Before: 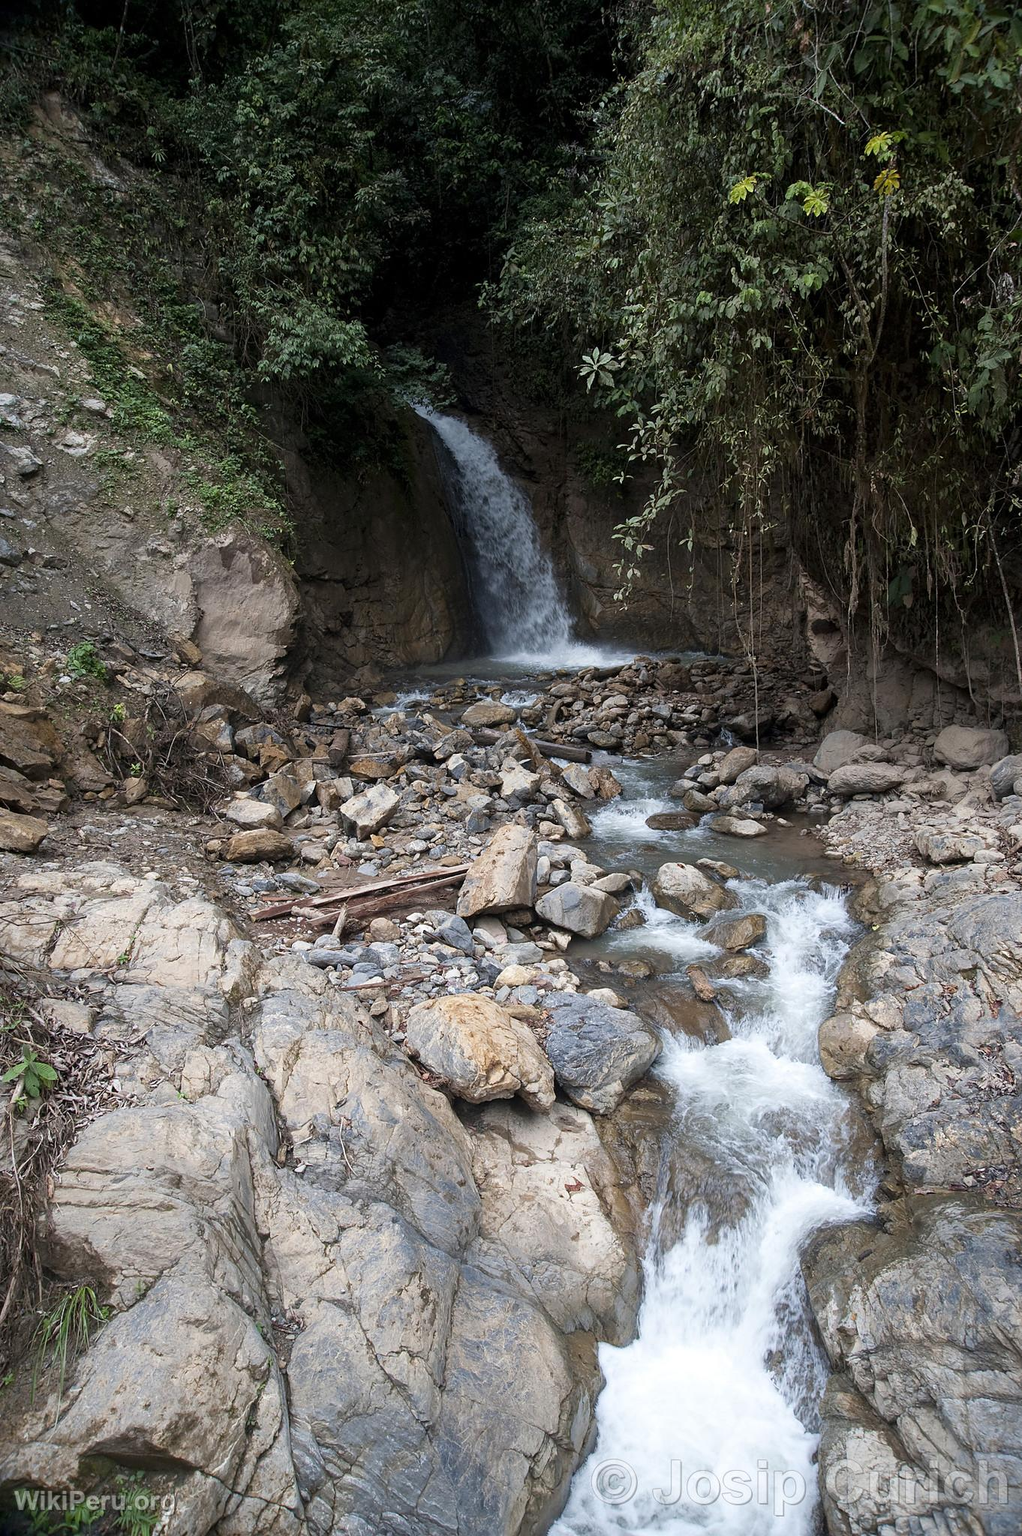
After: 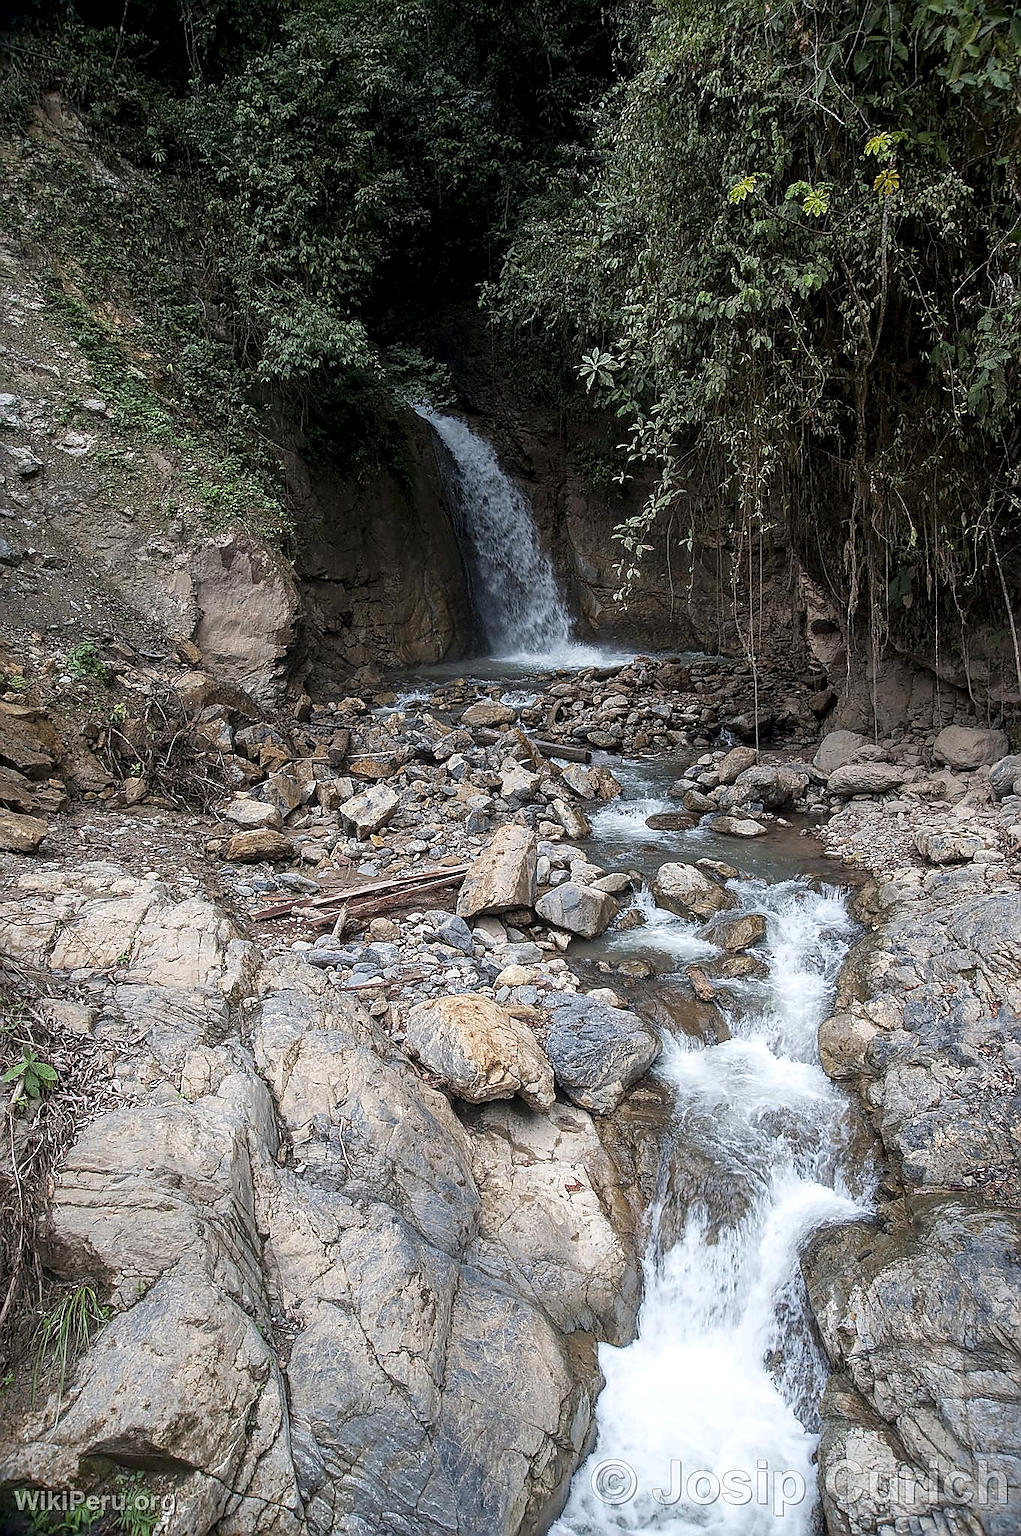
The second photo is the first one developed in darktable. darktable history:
local contrast: on, module defaults
sharpen: radius 1.4, amount 1.25, threshold 0.7
